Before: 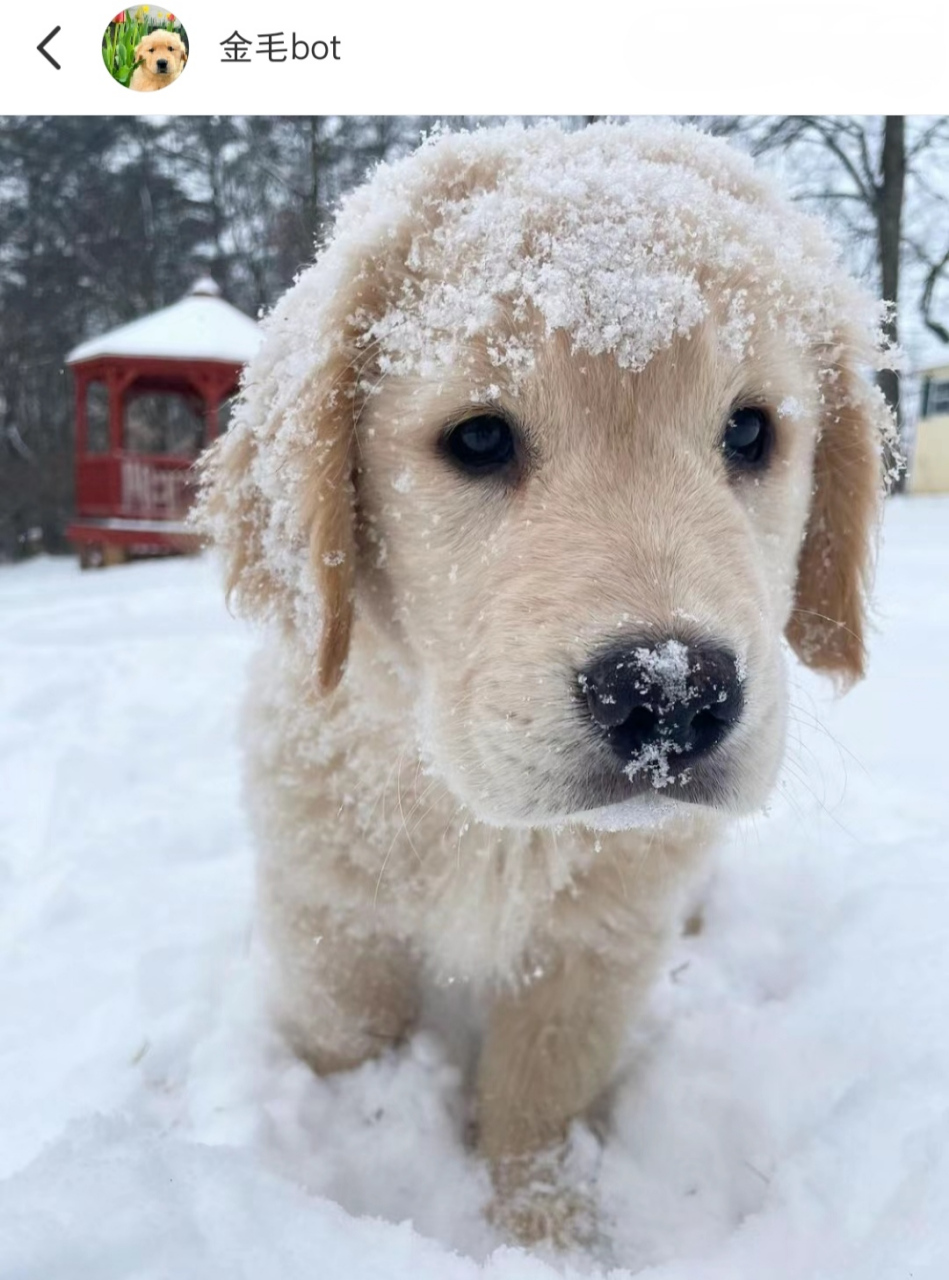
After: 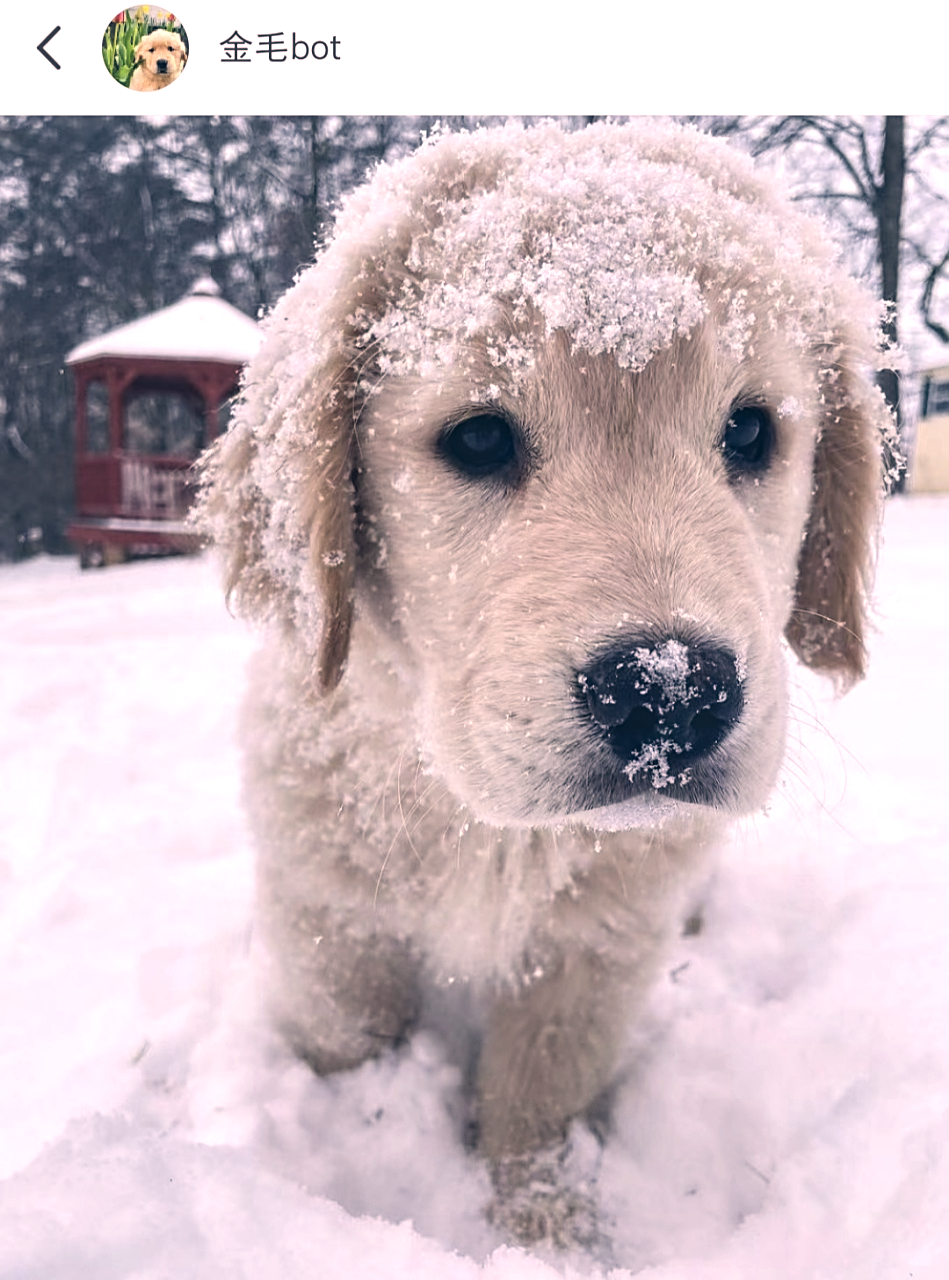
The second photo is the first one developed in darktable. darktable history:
tone equalizer: -8 EV -0.417 EV, -7 EV -0.389 EV, -6 EV -0.333 EV, -5 EV -0.222 EV, -3 EV 0.222 EV, -2 EV 0.333 EV, -1 EV 0.389 EV, +0 EV 0.417 EV, edges refinement/feathering 500, mask exposure compensation -1.57 EV, preserve details no
exposure: black level correction -0.015, exposure -0.125 EV, compensate highlight preservation false
contrast brightness saturation: saturation -0.05
local contrast: on, module defaults
color correction: highlights a* 14.46, highlights b* 5.85, shadows a* -5.53, shadows b* -15.24, saturation 0.85
rotate and perspective: automatic cropping off
haze removal: strength 0.29, distance 0.25, compatibility mode true, adaptive false
sharpen: on, module defaults
